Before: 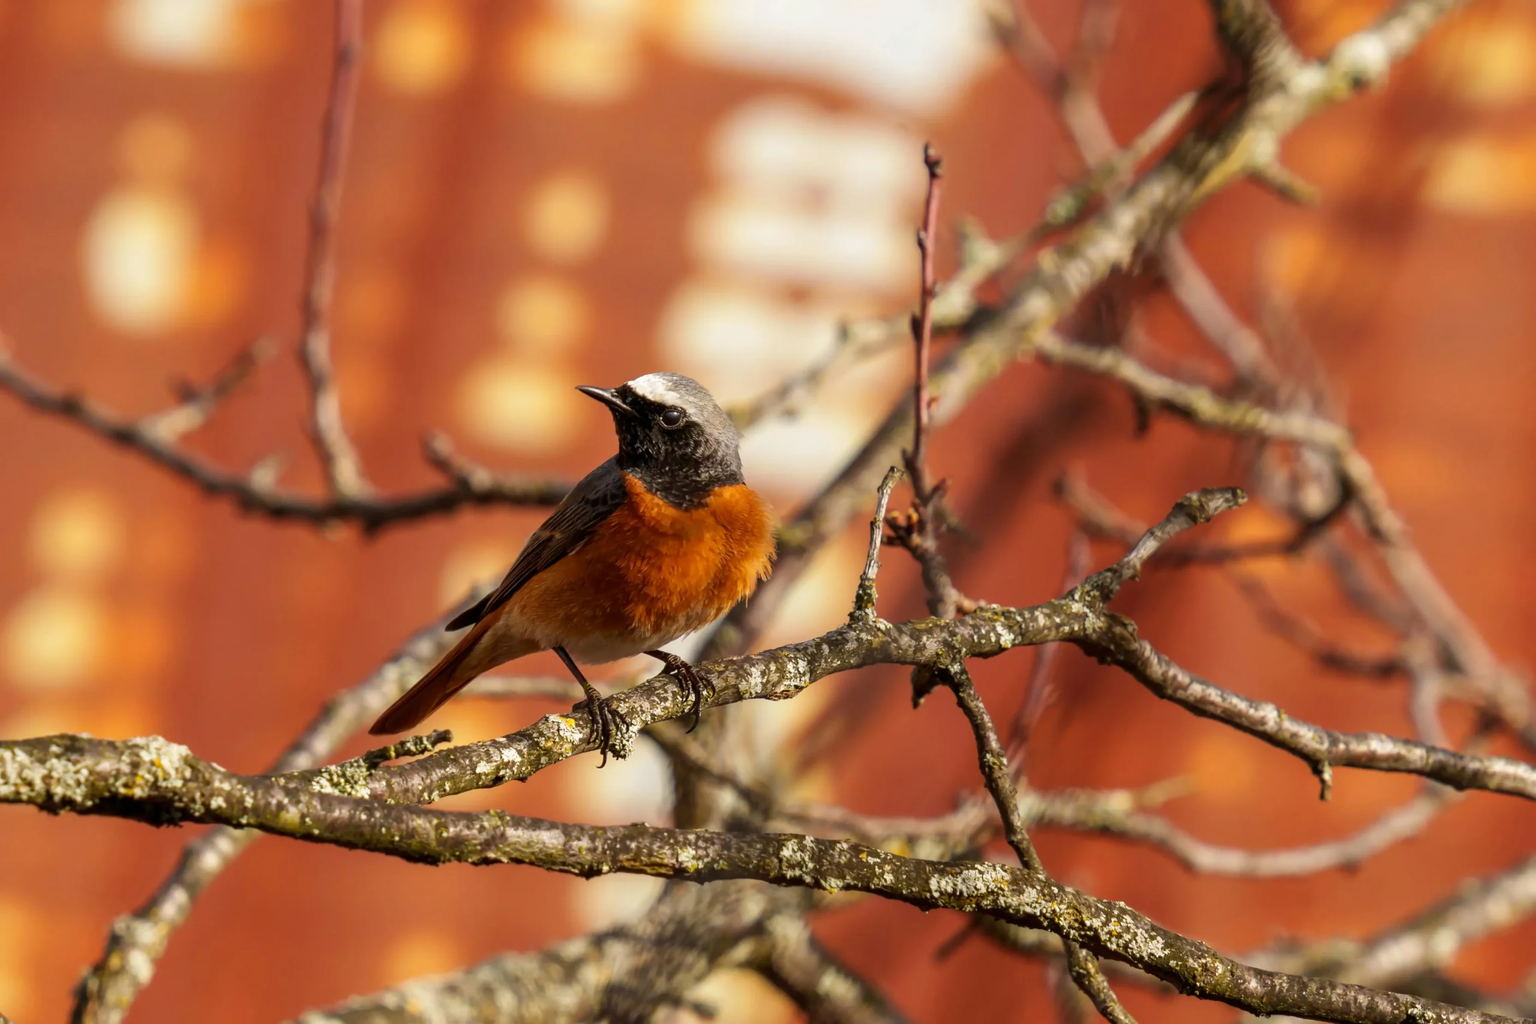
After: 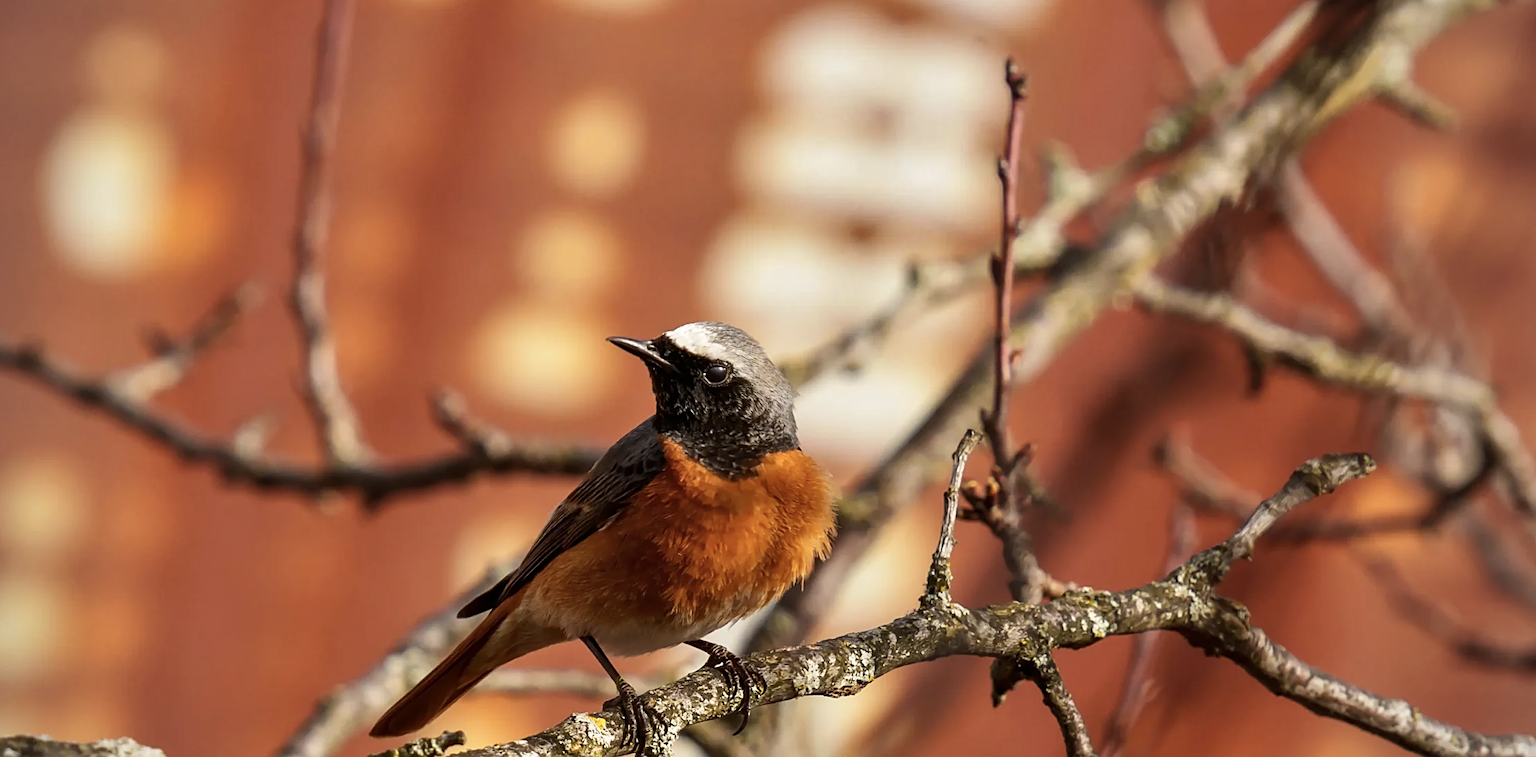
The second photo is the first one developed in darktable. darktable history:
crop: left 3.015%, top 8.969%, right 9.647%, bottom 26.457%
contrast brightness saturation: contrast 0.11, saturation -0.17
shadows and highlights: shadows 40, highlights -54, highlights color adjustment 46%, low approximation 0.01, soften with gaussian
sharpen: on, module defaults
vignetting: fall-off radius 60.92%
